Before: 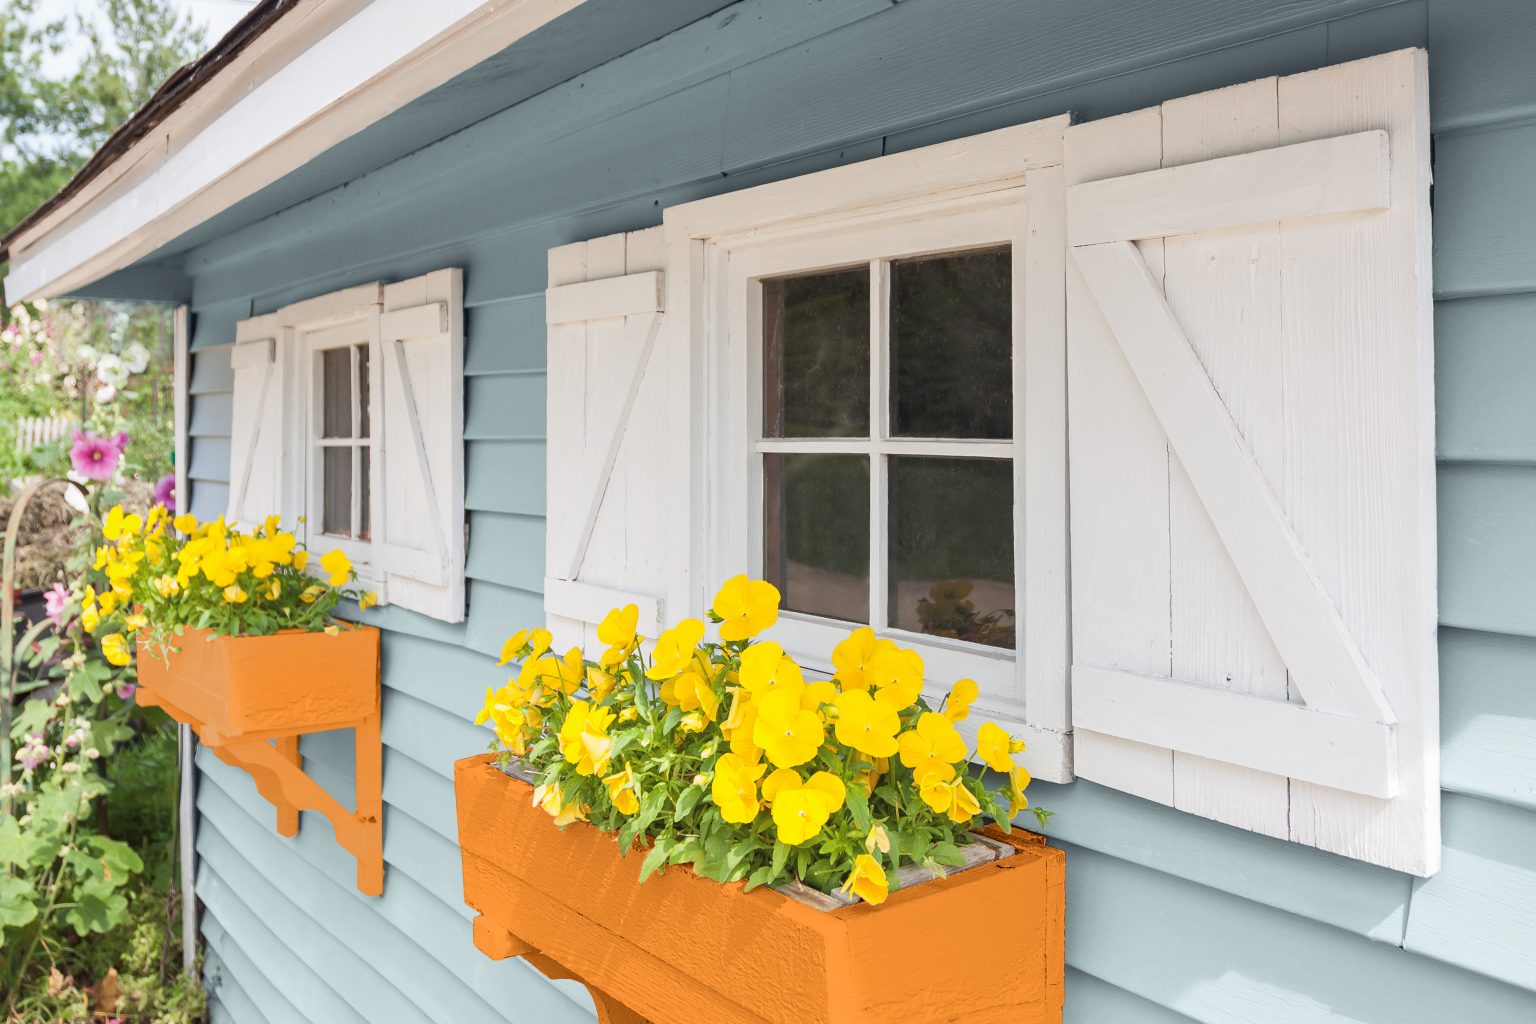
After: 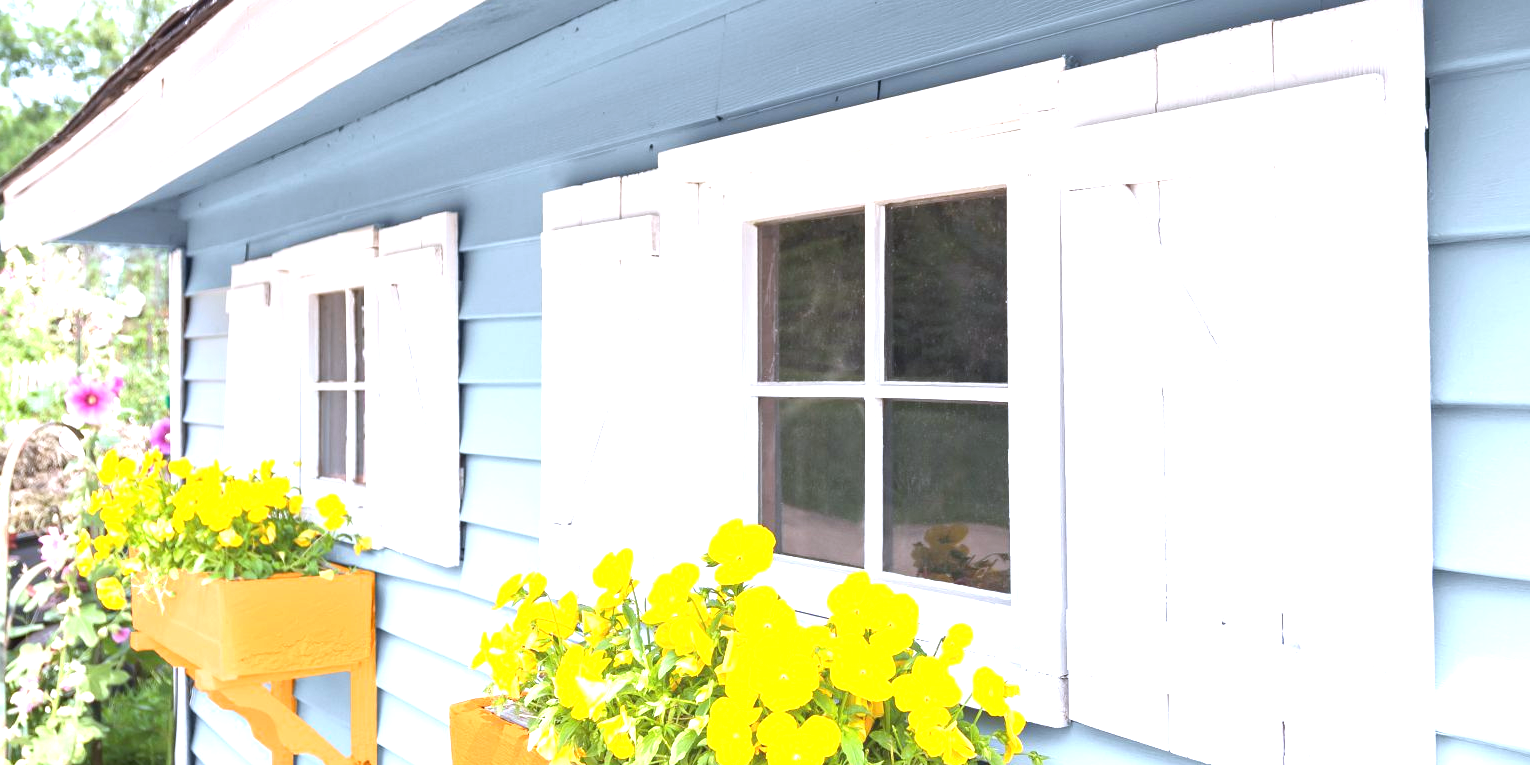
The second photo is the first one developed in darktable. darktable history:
white balance: red 0.967, blue 1.119, emerald 0.756
crop: left 0.387%, top 5.469%, bottom 19.809%
exposure: black level correction 0, exposure 1.2 EV, compensate exposure bias true, compensate highlight preservation false
